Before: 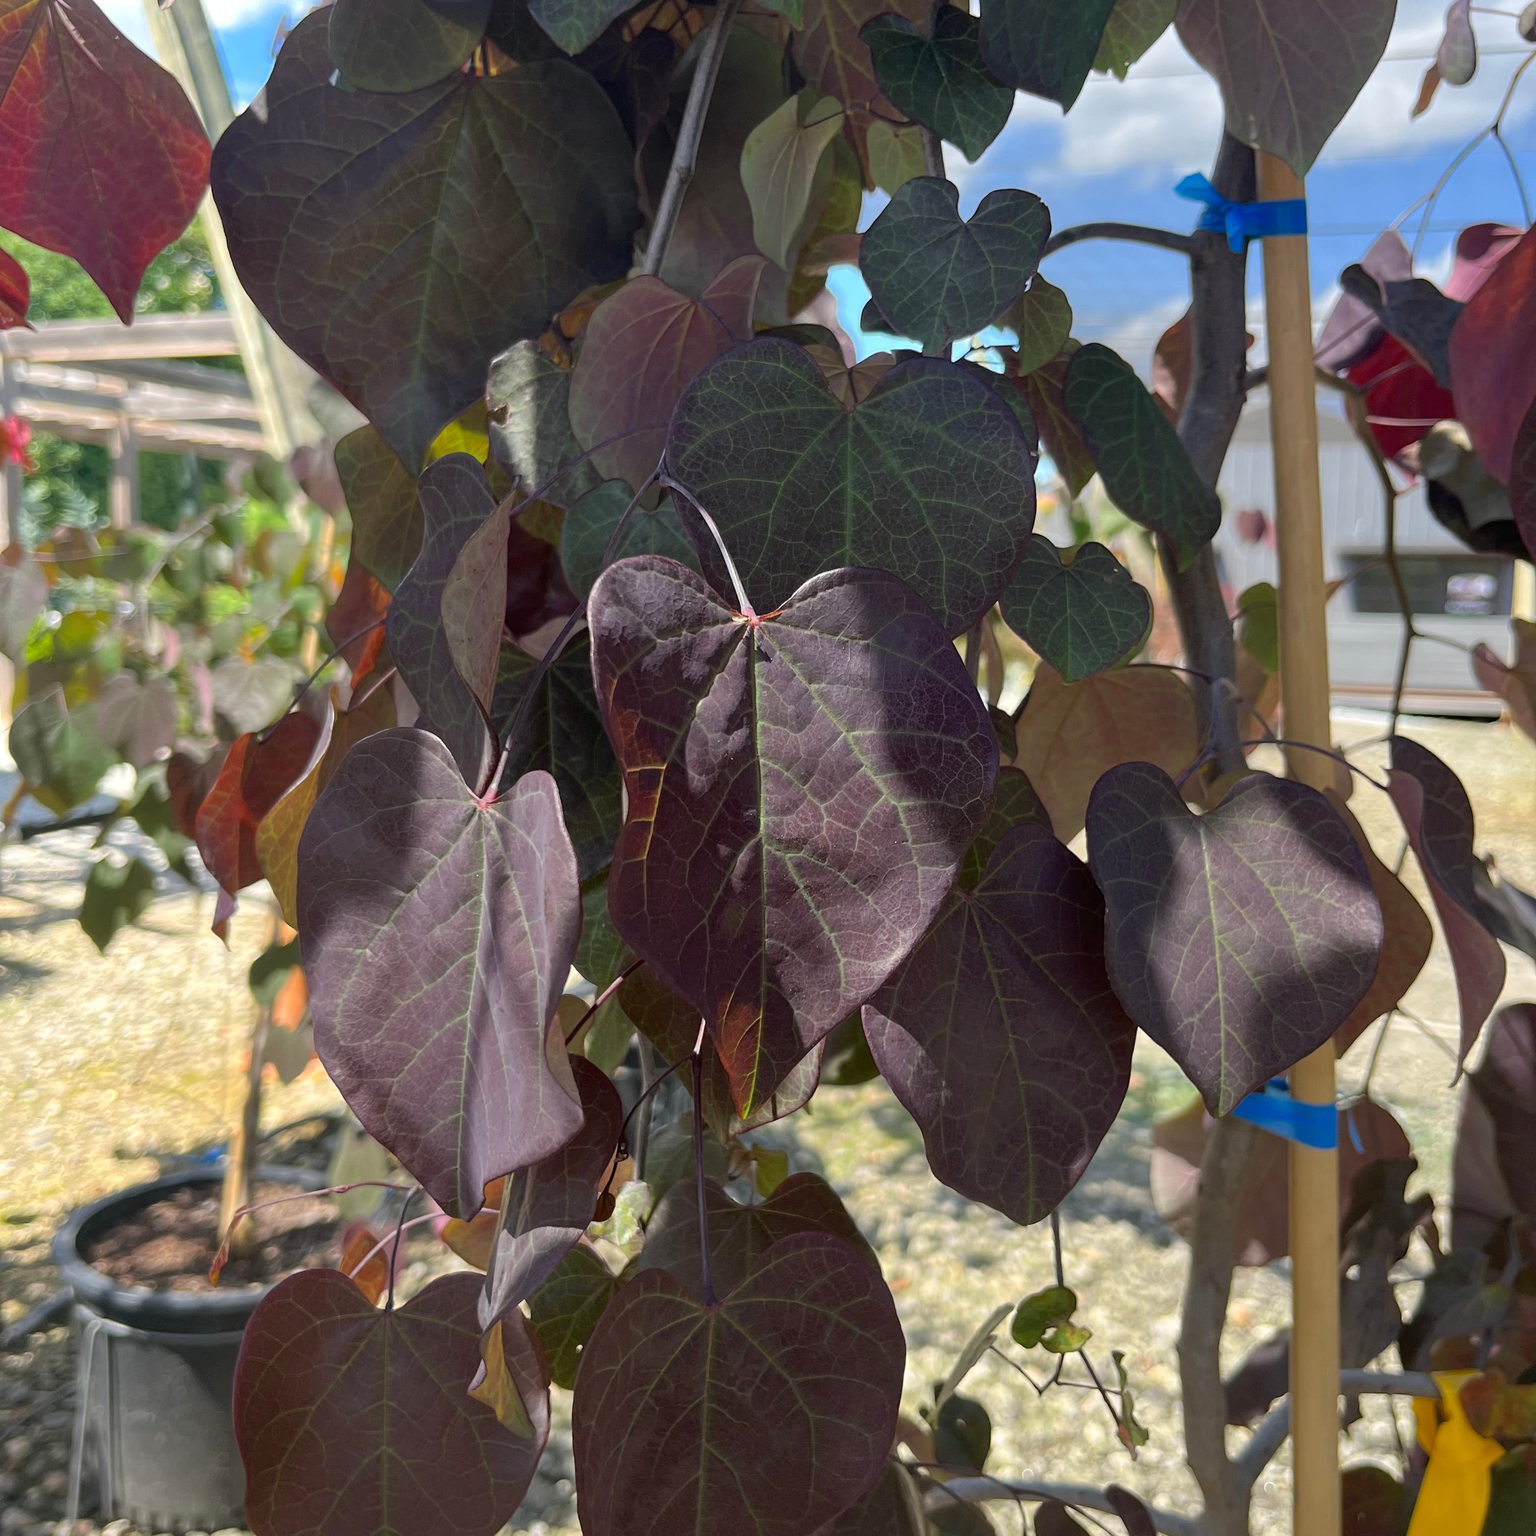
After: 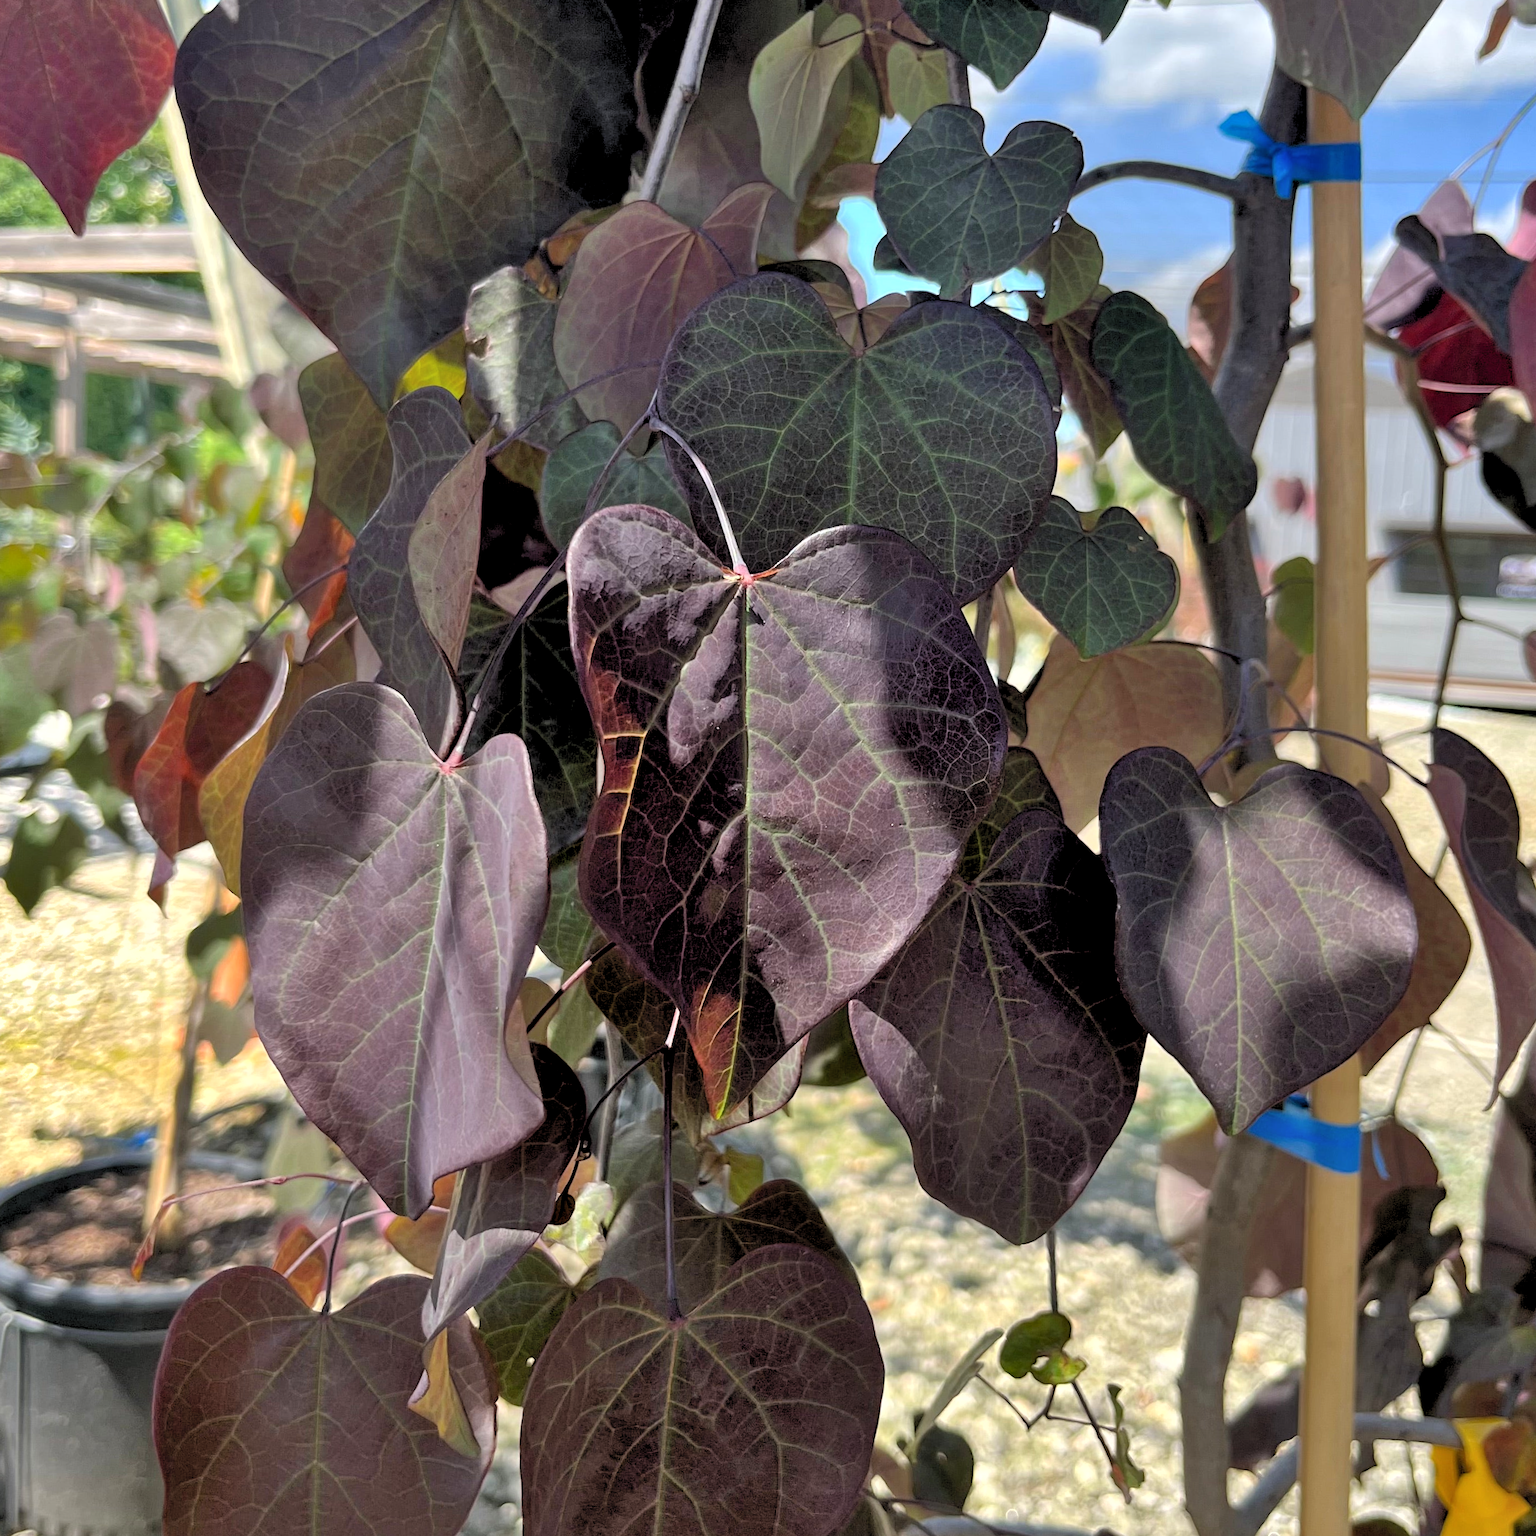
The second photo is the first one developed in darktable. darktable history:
crop and rotate: angle -1.96°, left 3.097%, top 4.154%, right 1.586%, bottom 0.529%
shadows and highlights: white point adjustment 1, soften with gaussian
fill light: on, module defaults
rgb levels: levels [[0.013, 0.434, 0.89], [0, 0.5, 1], [0, 0.5, 1]]
